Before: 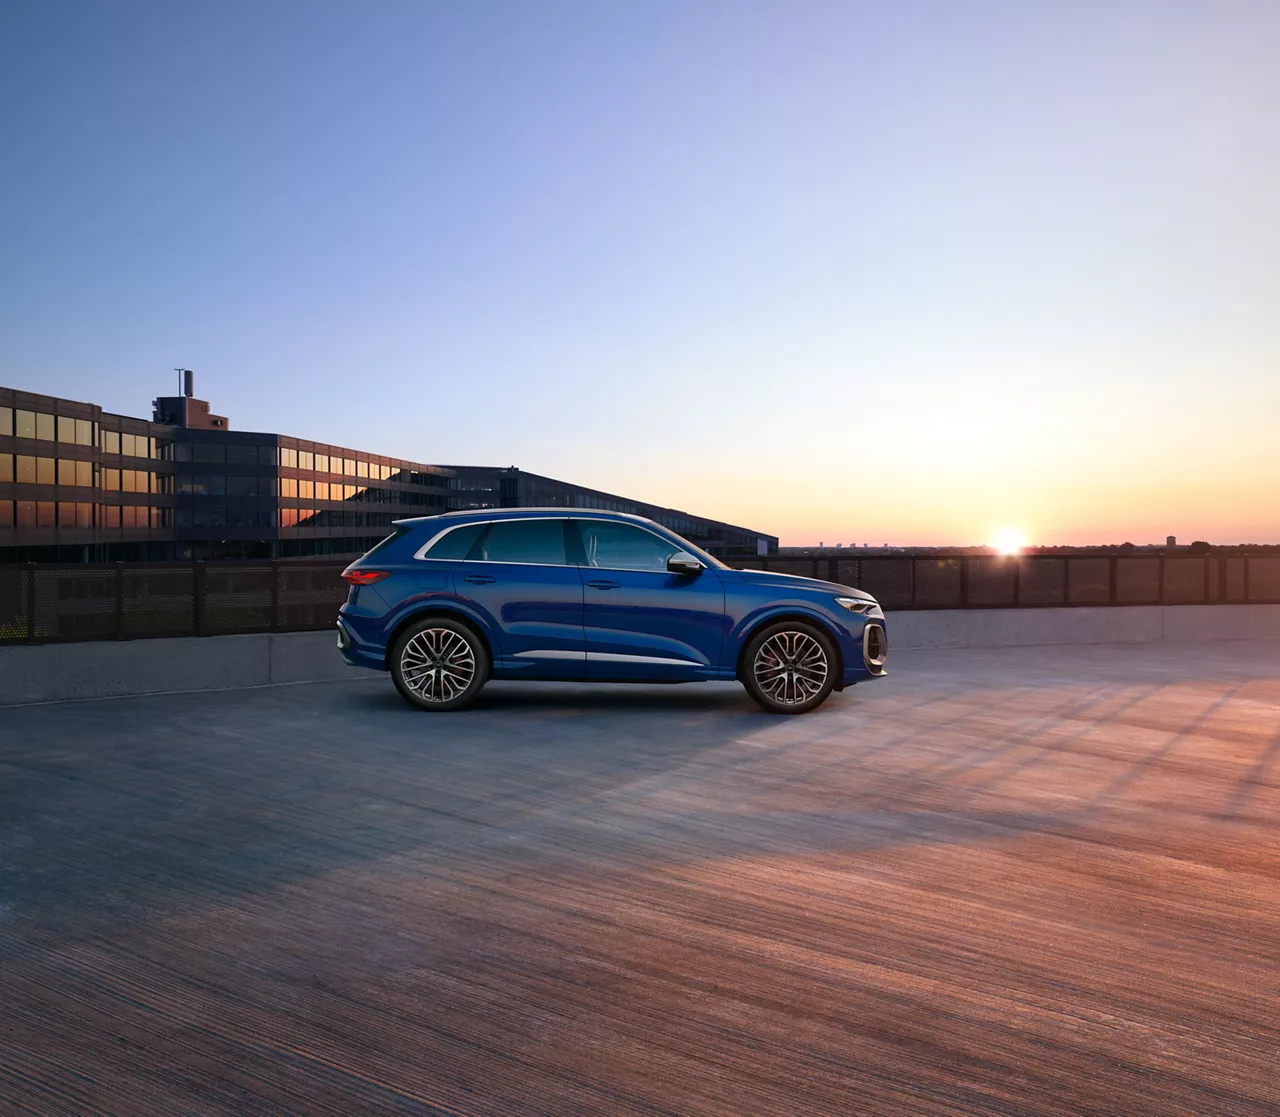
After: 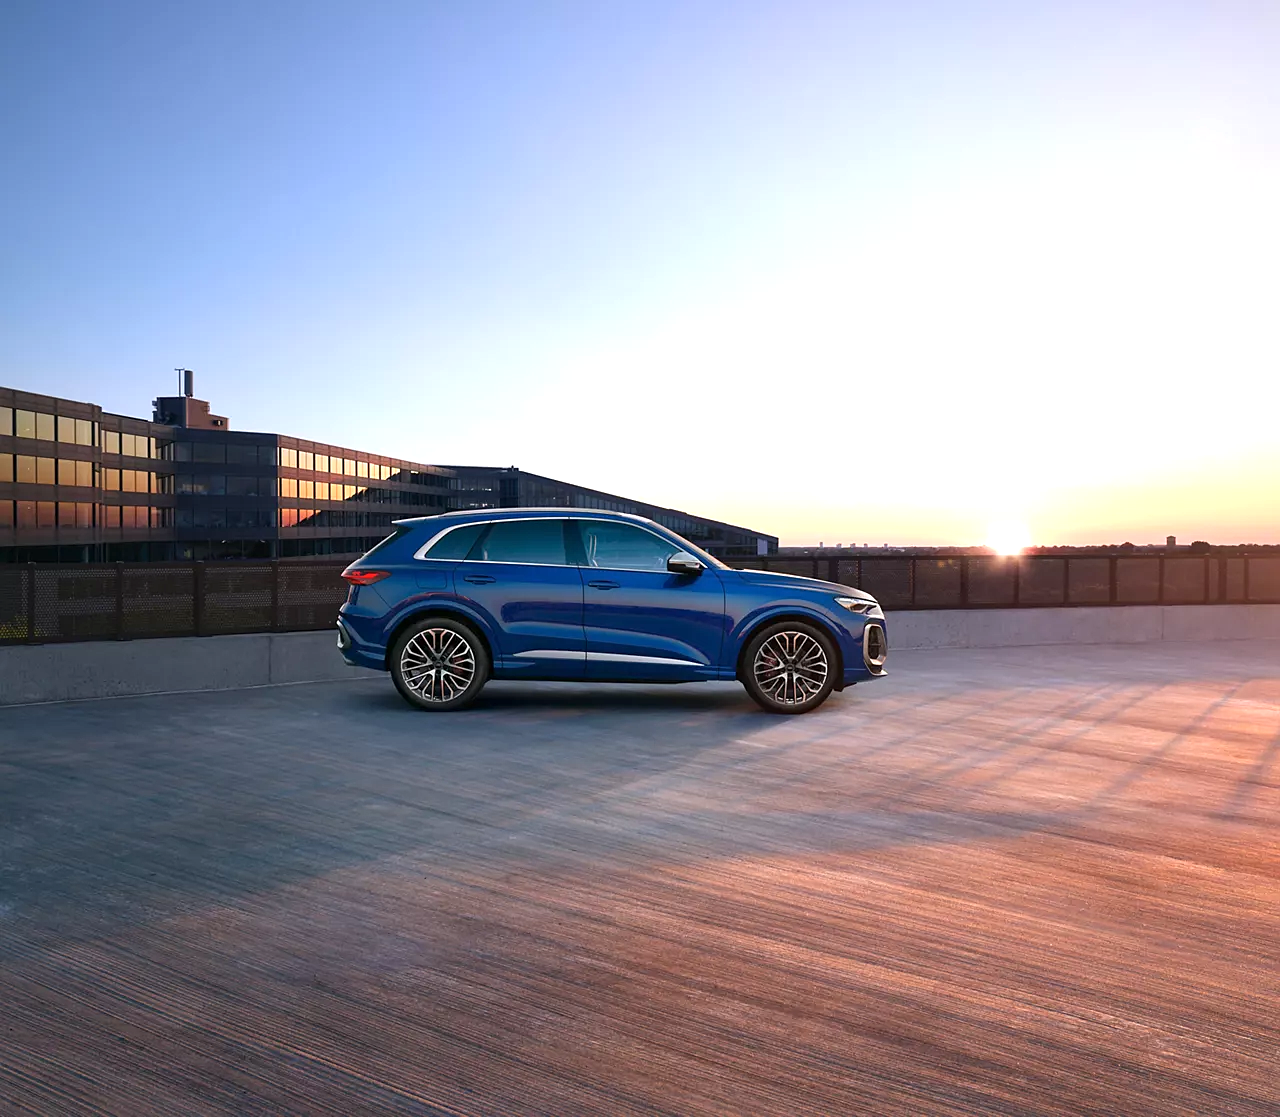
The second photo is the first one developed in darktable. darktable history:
exposure: exposure 0.574 EV, compensate highlight preservation false
sharpen: radius 1.272, amount 0.305, threshold 0
